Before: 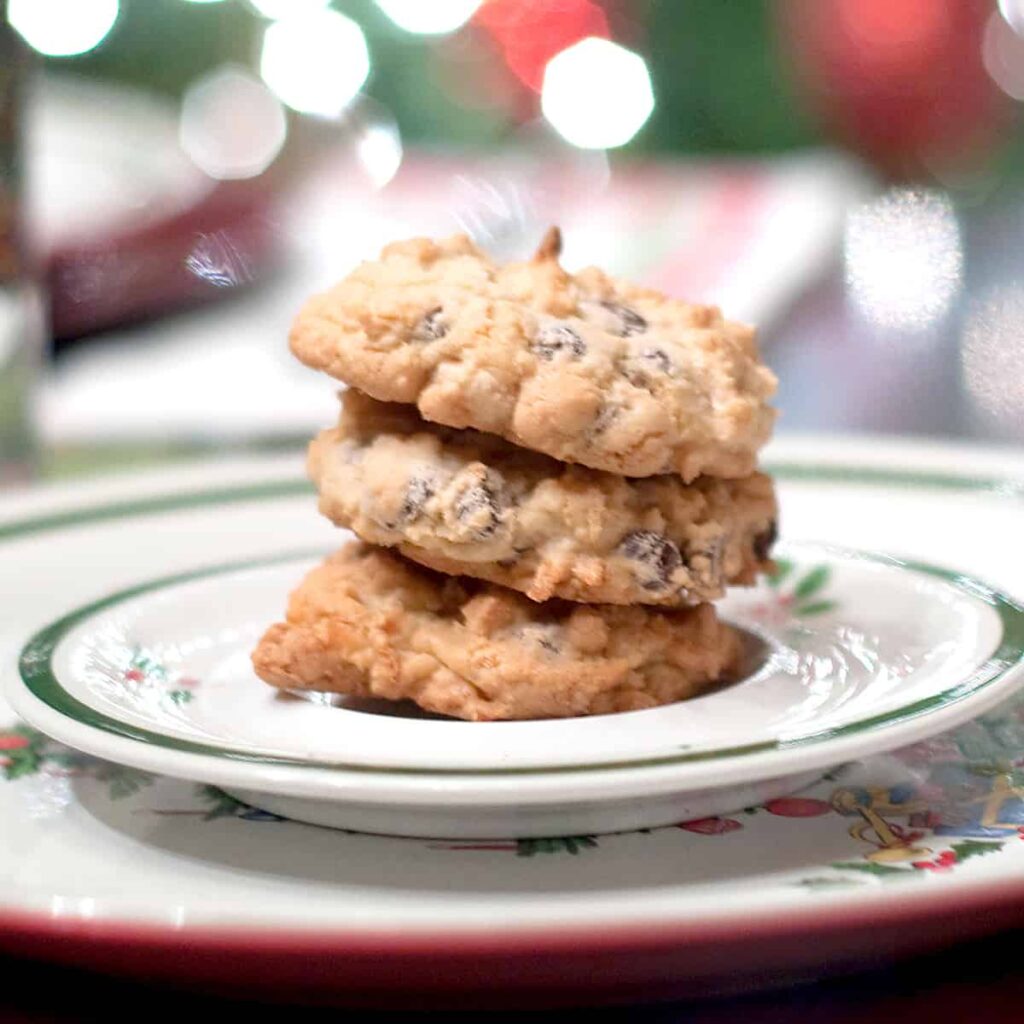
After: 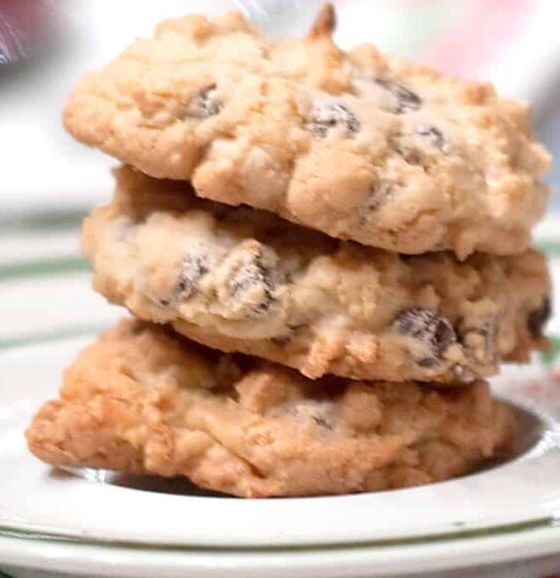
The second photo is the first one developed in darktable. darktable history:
tone equalizer: on, module defaults
crop and rotate: left 22.127%, top 21.809%, right 23.125%, bottom 21.719%
